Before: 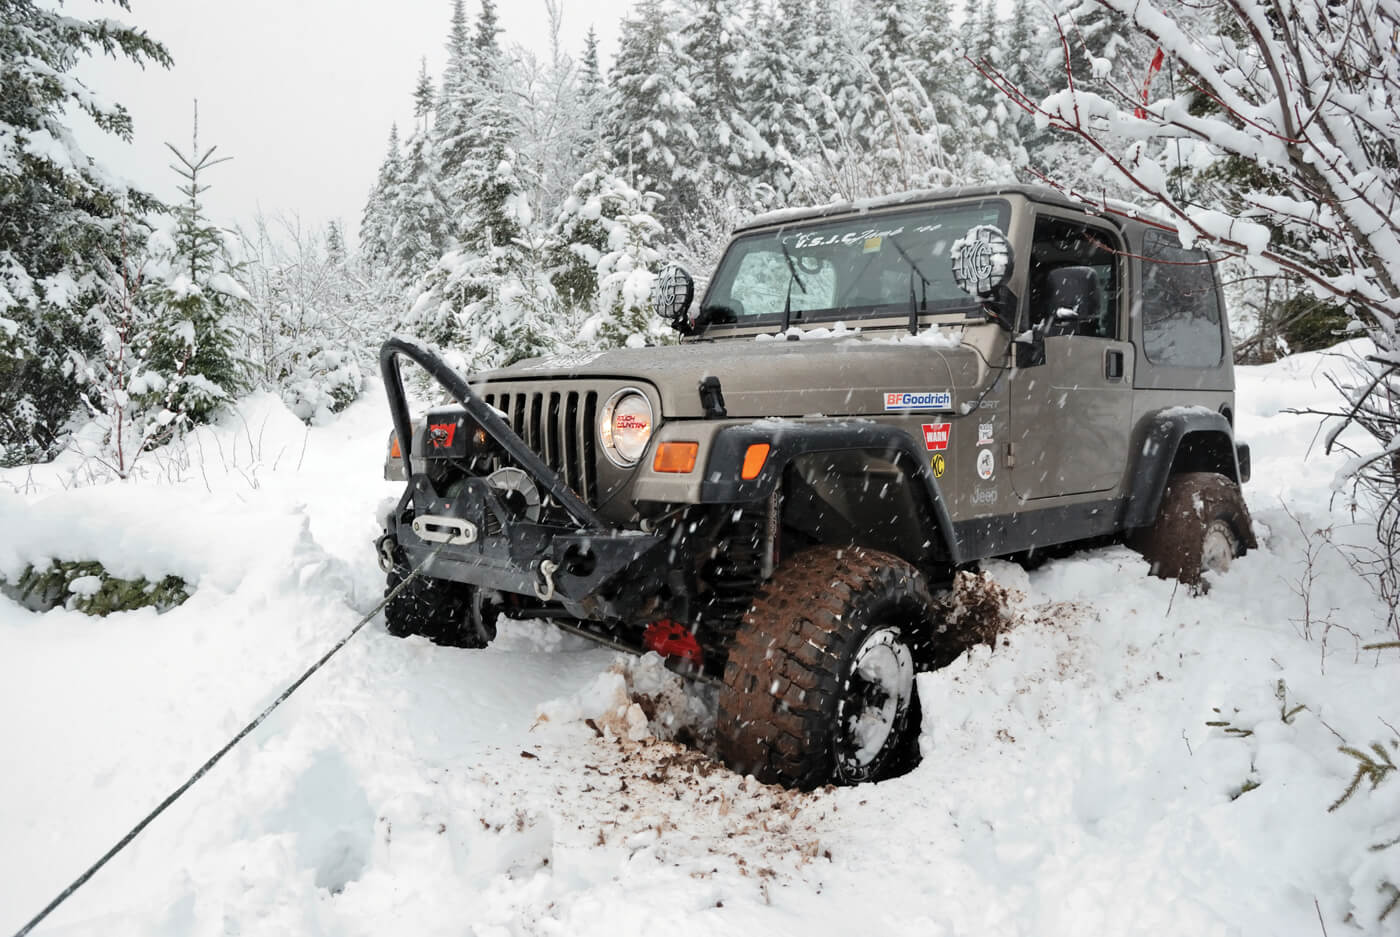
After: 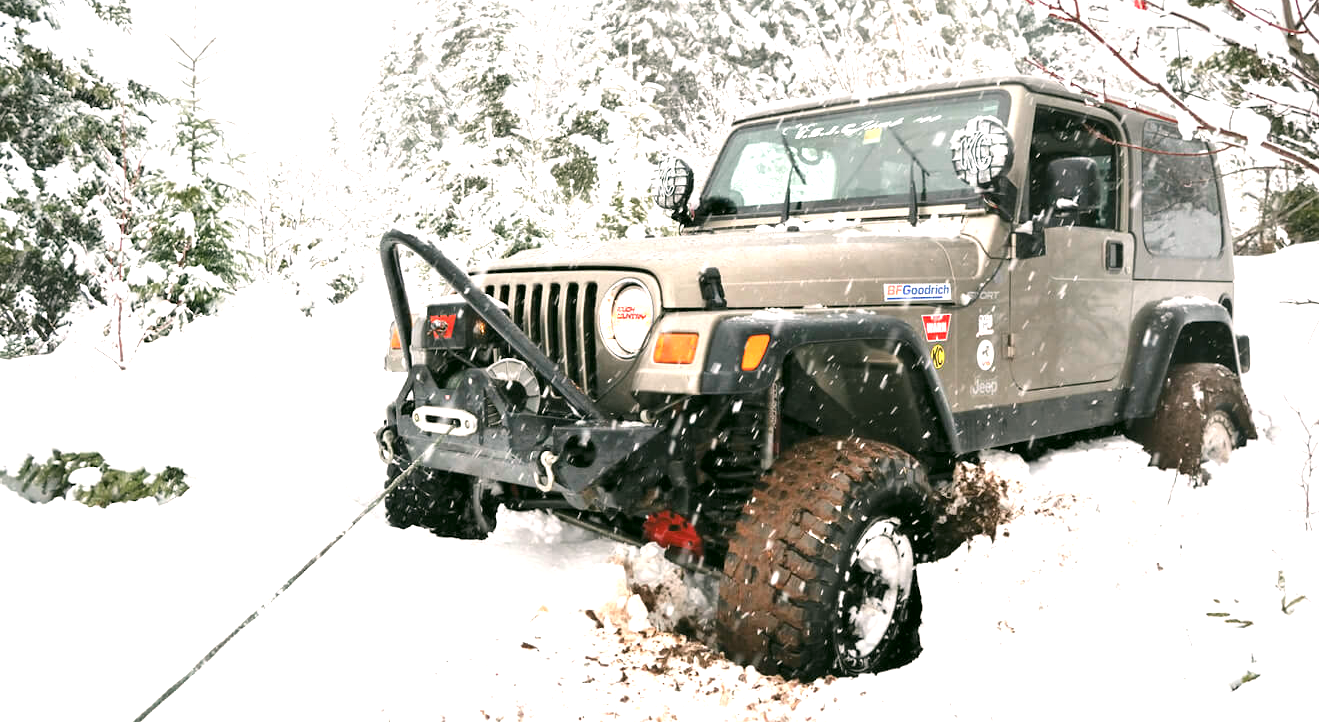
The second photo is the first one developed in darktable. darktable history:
color correction: highlights a* 4.02, highlights b* 4.98, shadows a* -7.55, shadows b* 4.98
crop and rotate: angle 0.03°, top 11.643%, right 5.651%, bottom 11.189%
exposure: black level correction 0, exposure 1.3 EV, compensate exposure bias true, compensate highlight preservation false
